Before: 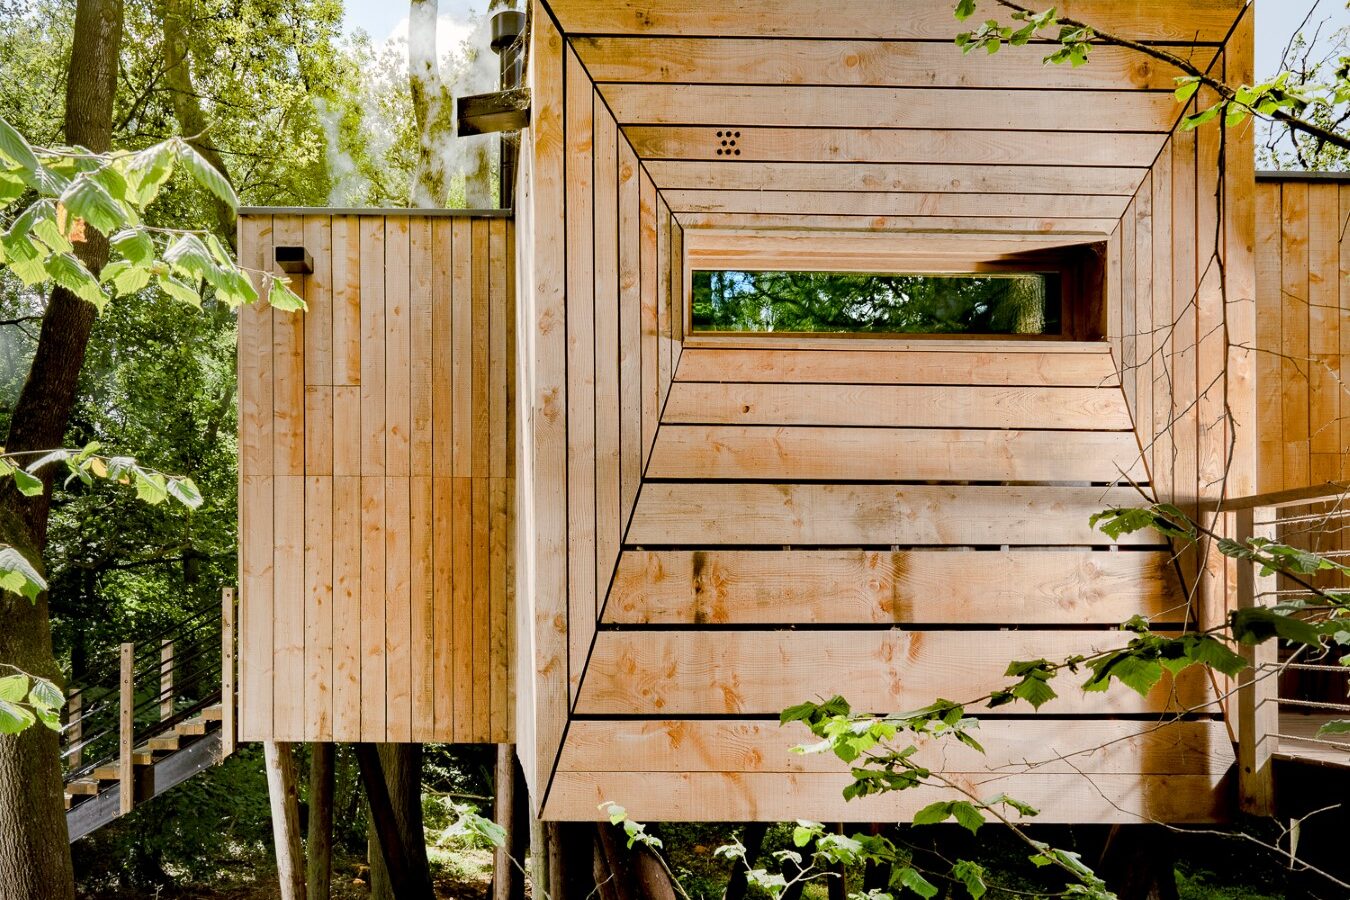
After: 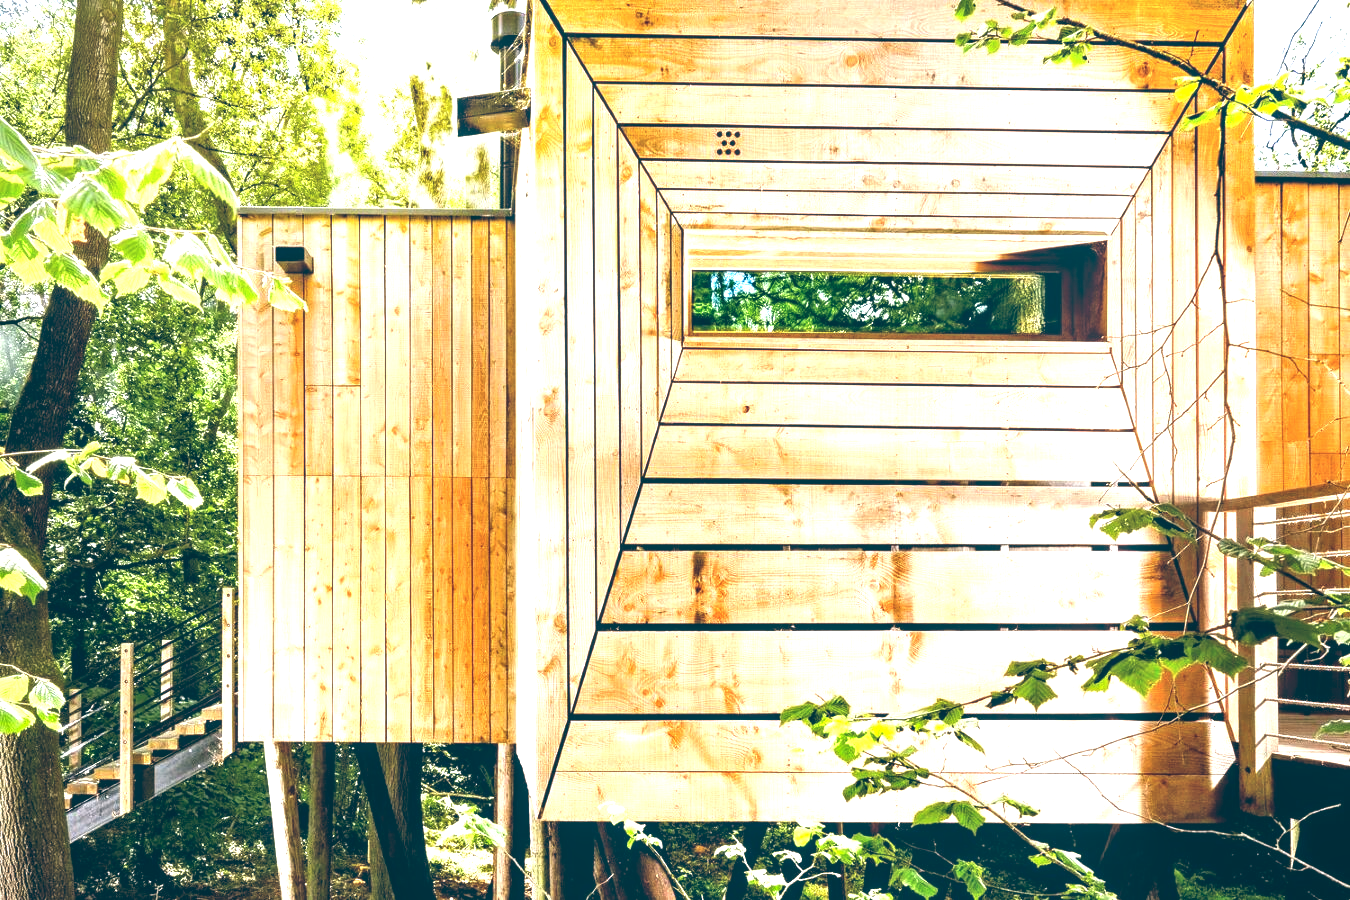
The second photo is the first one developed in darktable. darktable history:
local contrast: detail 110%
exposure: black level correction 0, exposure 1.3 EV, compensate highlight preservation false
color balance: lift [1.016, 0.983, 1, 1.017], gamma [0.958, 1, 1, 1], gain [0.981, 1.007, 0.993, 1.002], input saturation 118.26%, contrast 13.43%, contrast fulcrum 21.62%, output saturation 82.76%
